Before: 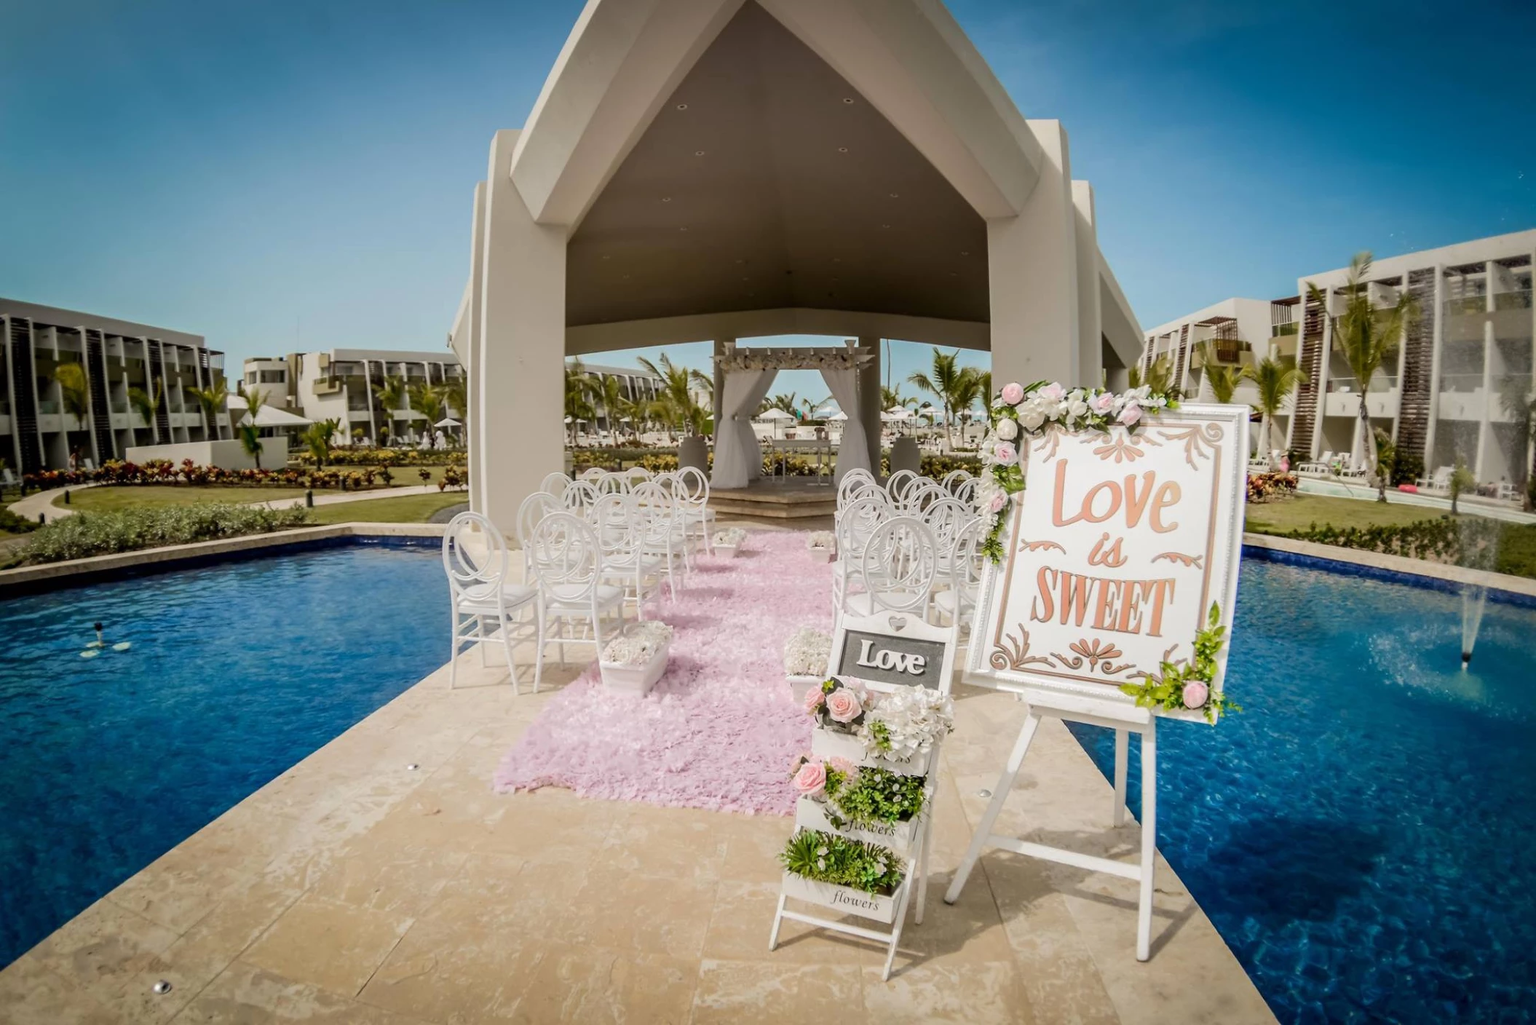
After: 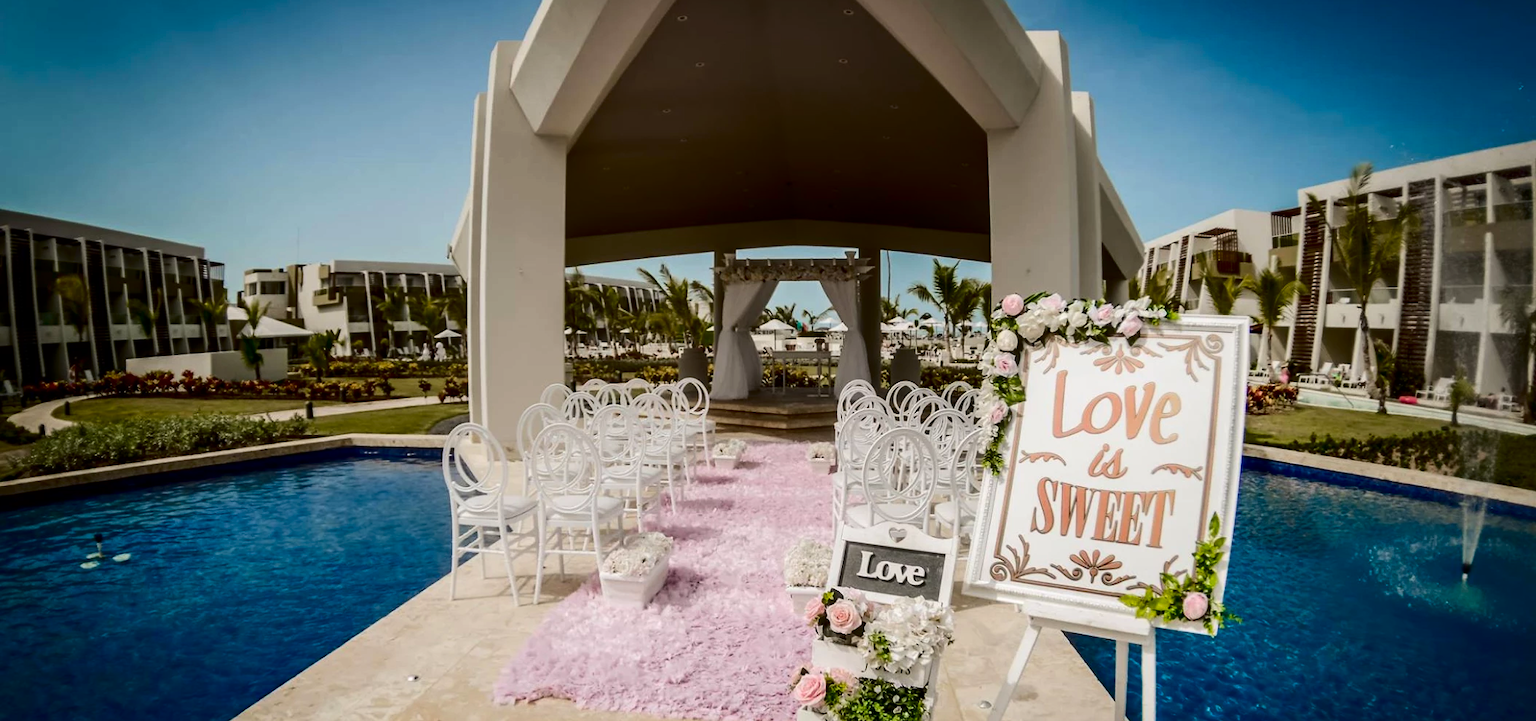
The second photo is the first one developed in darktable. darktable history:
contrast brightness saturation: contrast 0.195, brightness -0.226, saturation 0.113
crop and rotate: top 8.714%, bottom 20.883%
